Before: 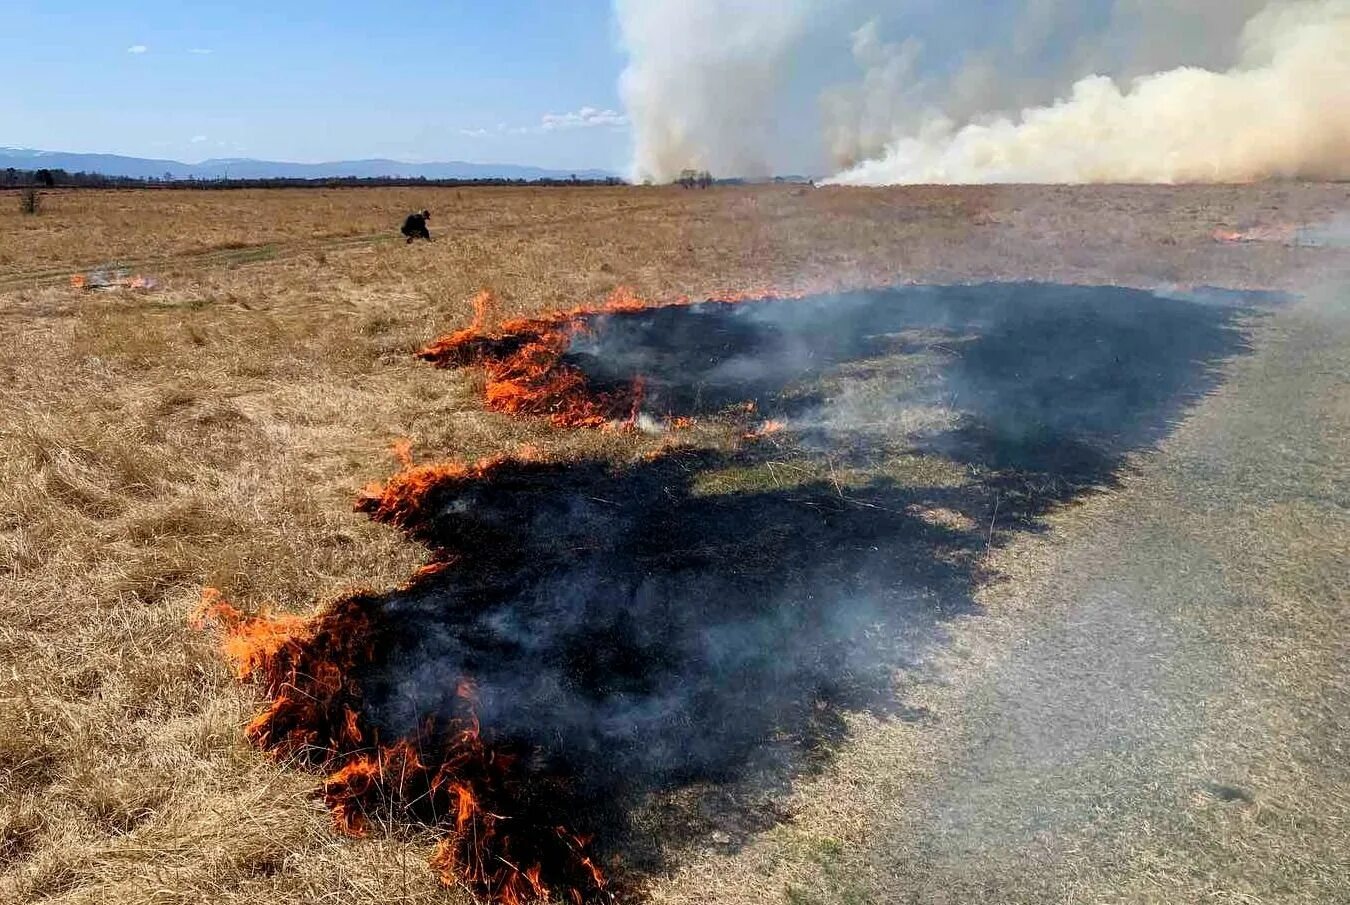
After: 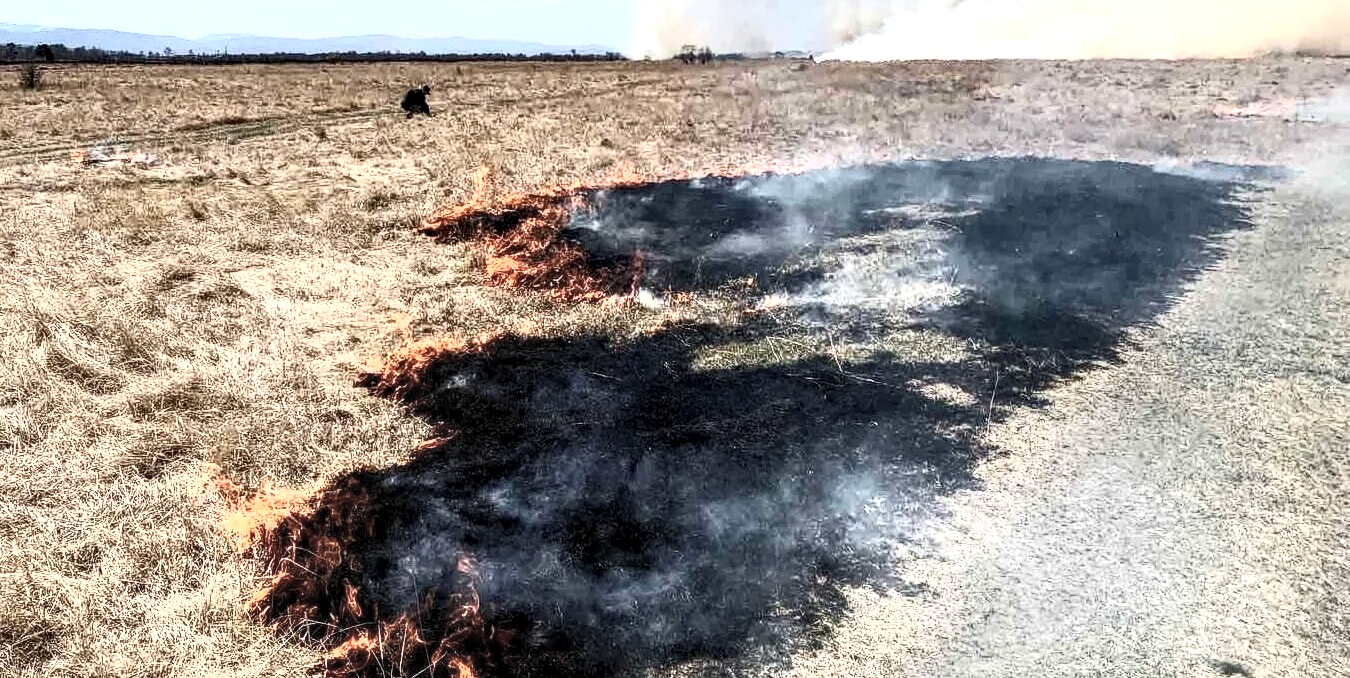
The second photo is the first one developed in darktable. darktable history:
local contrast: detail 150%
haze removal: compatibility mode true, adaptive false
crop: top 13.819%, bottom 11.169%
contrast brightness saturation: contrast 0.57, brightness 0.57, saturation -0.34
